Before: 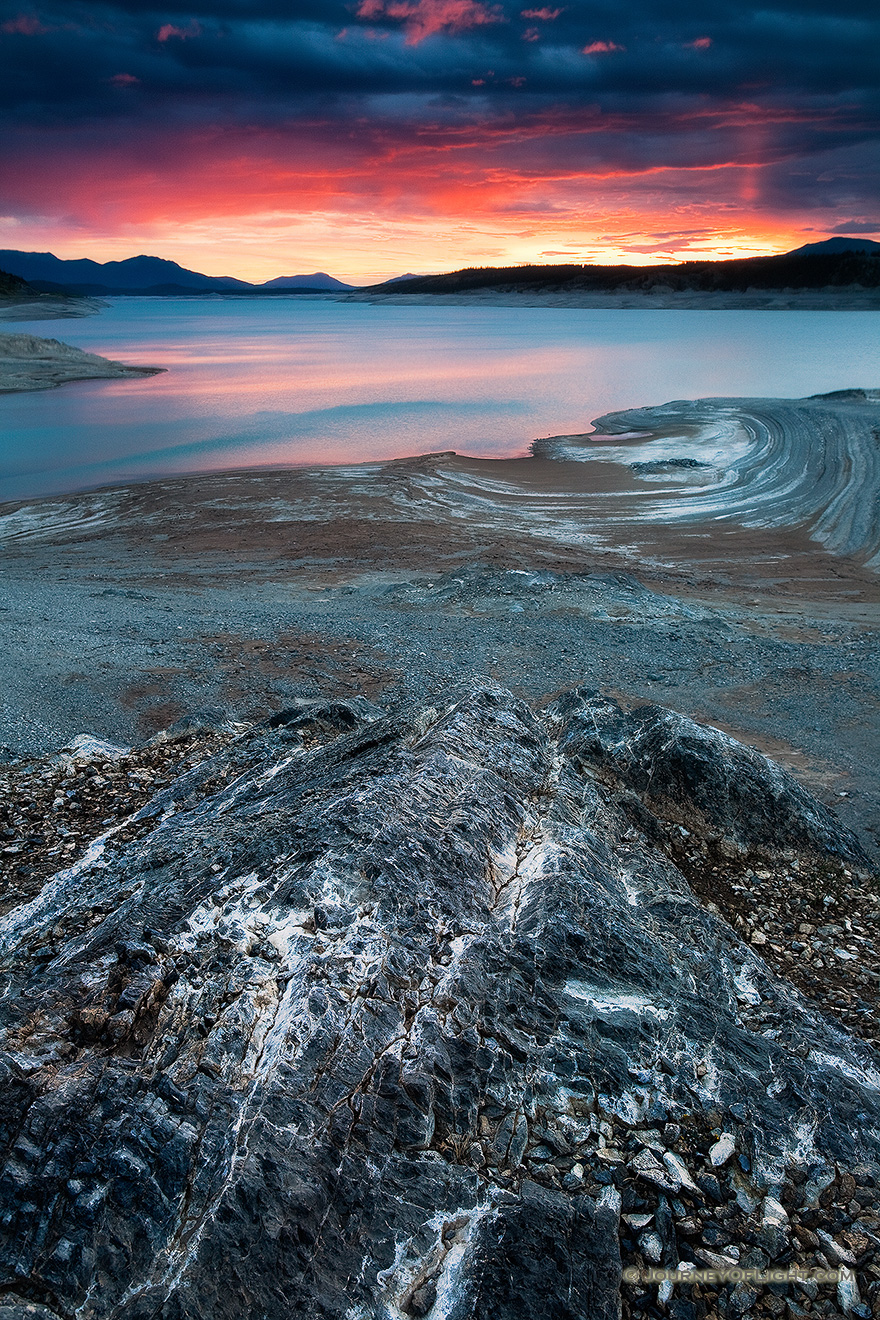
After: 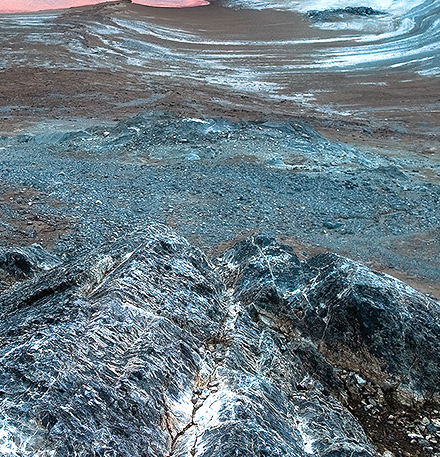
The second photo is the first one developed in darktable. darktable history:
exposure: black level correction 0, exposure 0.703 EV, compensate highlight preservation false
crop: left 36.9%, top 34.304%, right 13.064%, bottom 31.02%
